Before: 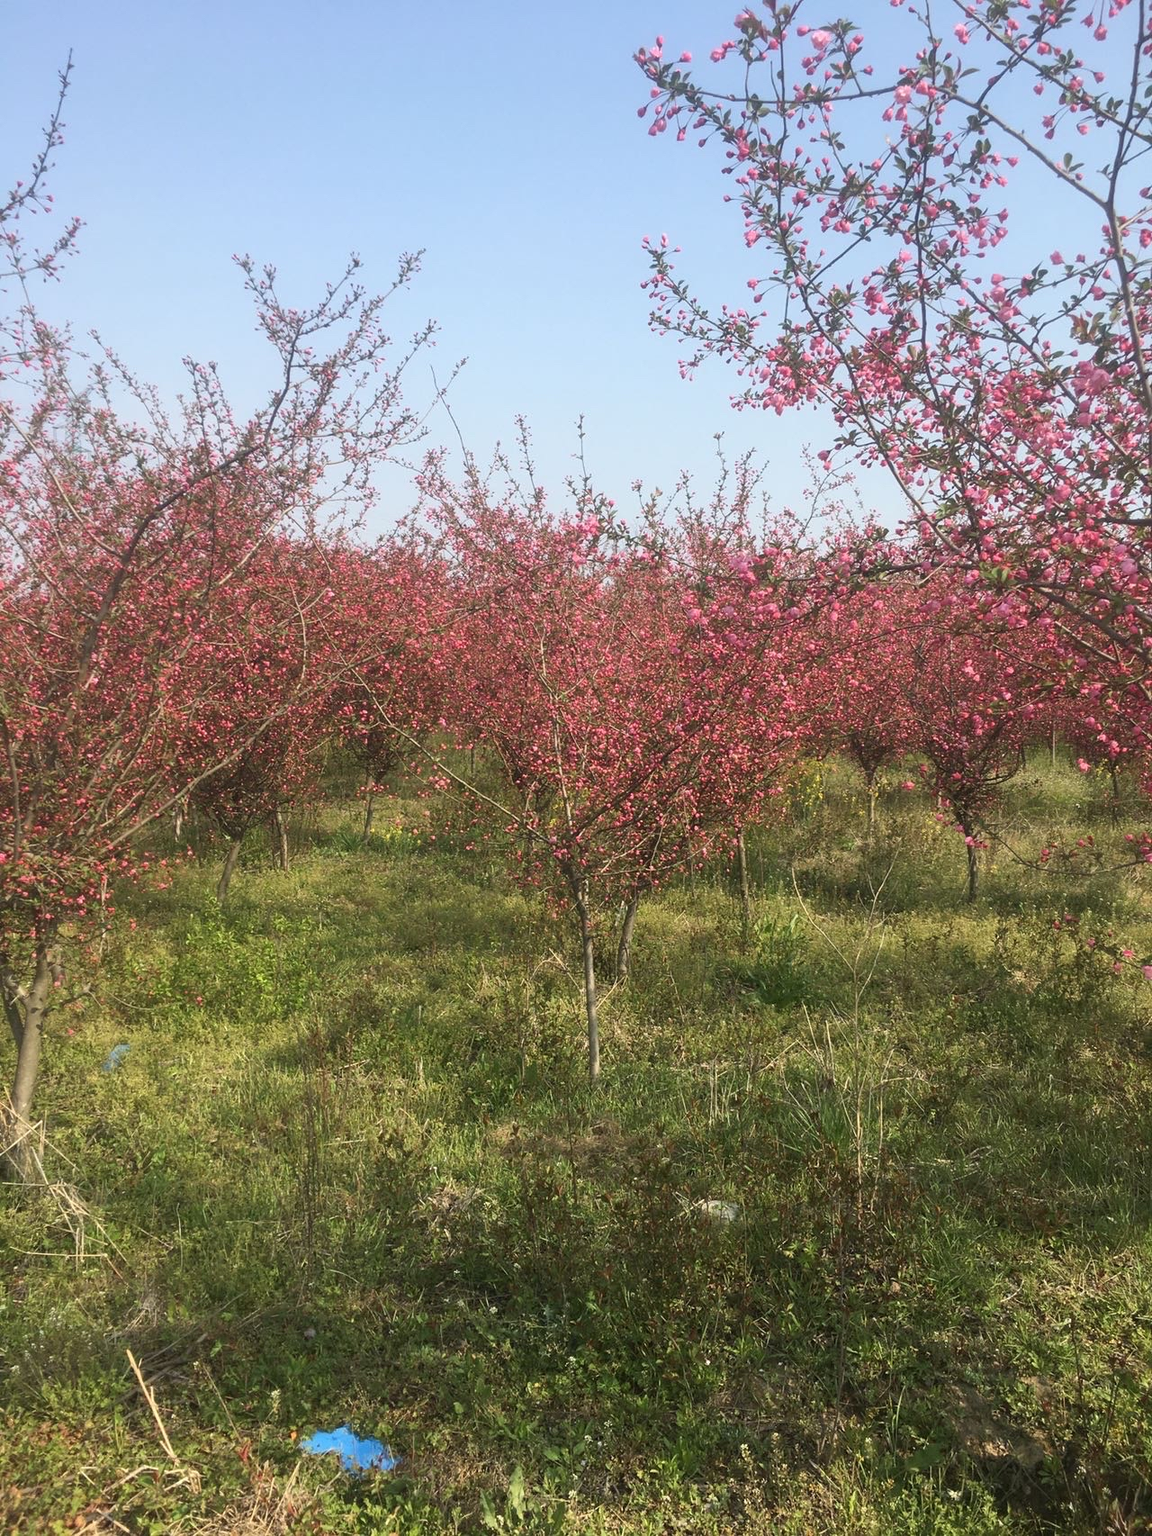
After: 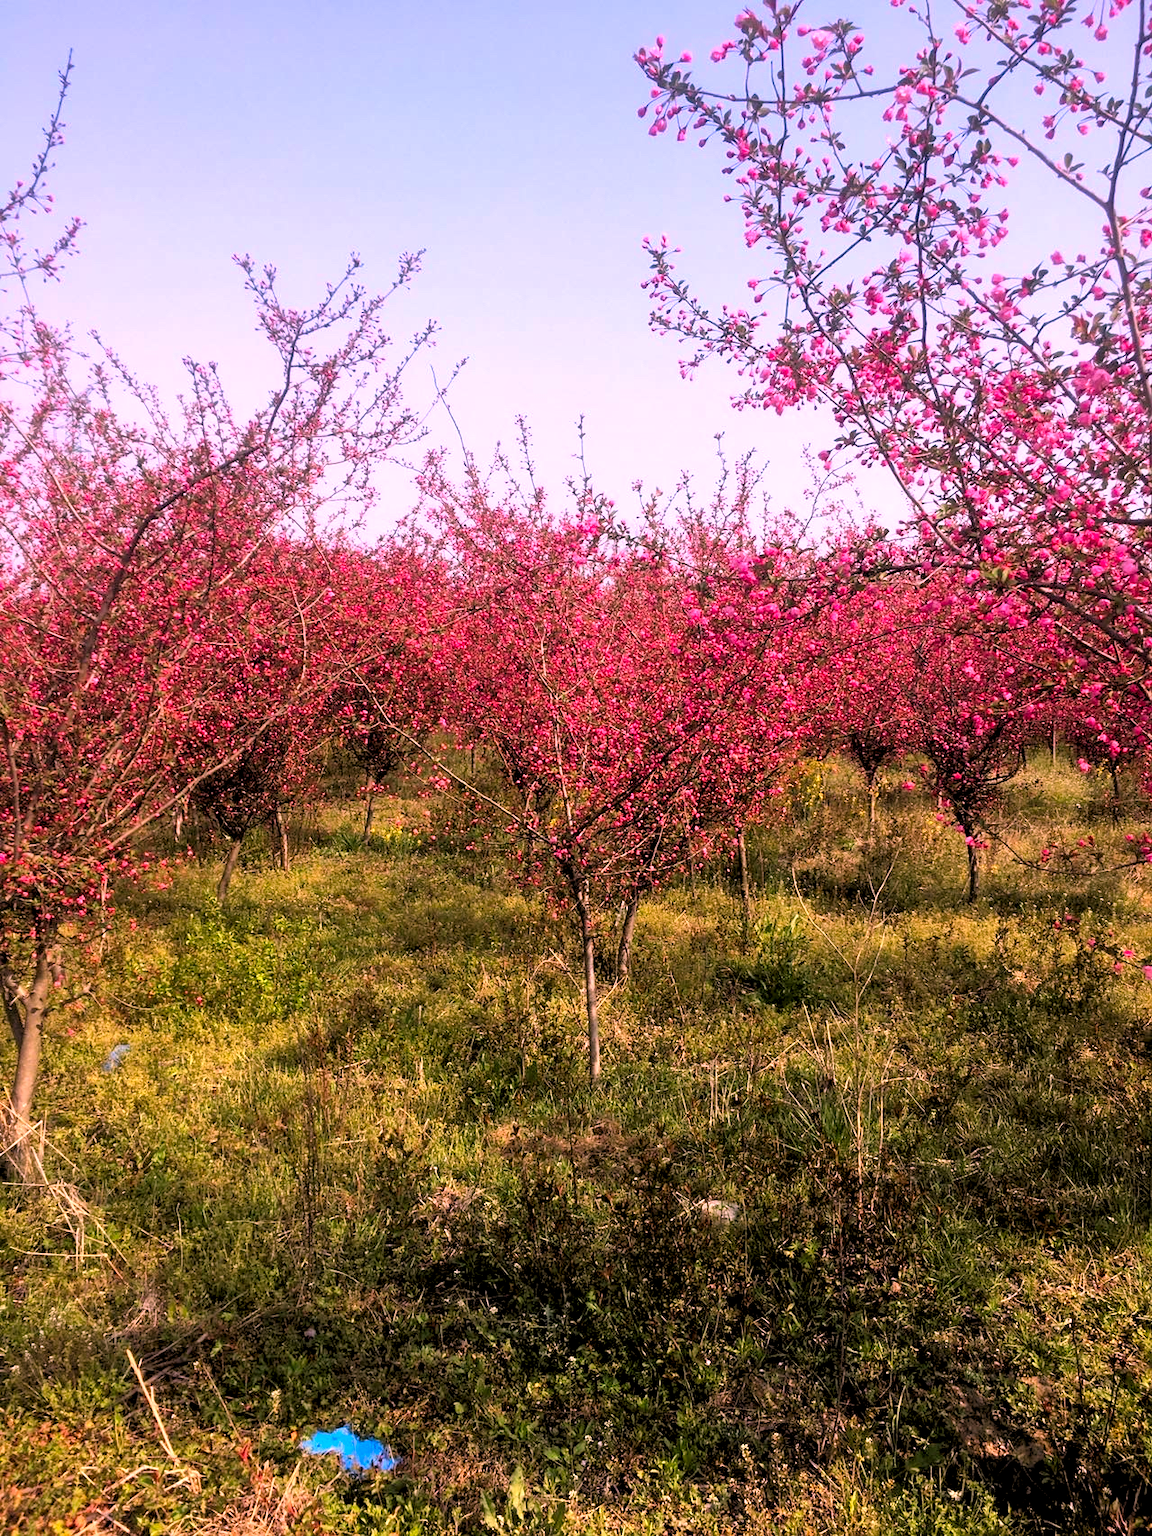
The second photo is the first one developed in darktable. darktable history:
rgb levels: levels [[0.034, 0.472, 0.904], [0, 0.5, 1], [0, 0.5, 1]]
contrast brightness saturation: saturation 0.5
local contrast: mode bilateral grid, contrast 20, coarseness 50, detail 132%, midtone range 0.2
white balance: red 1.188, blue 1.11
